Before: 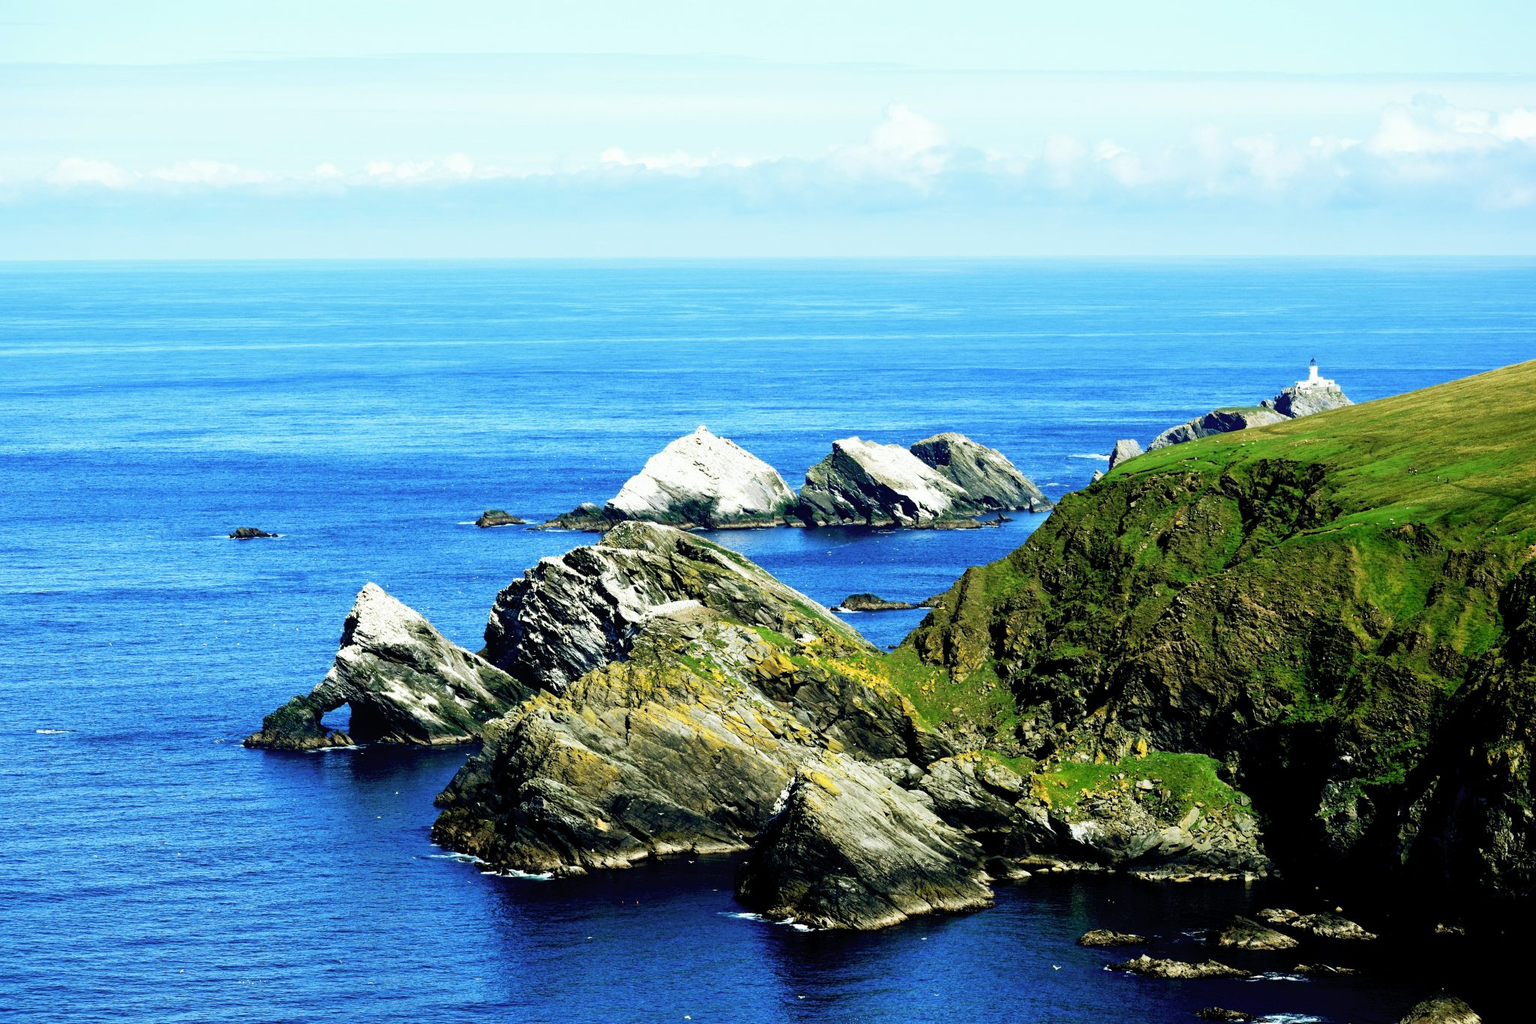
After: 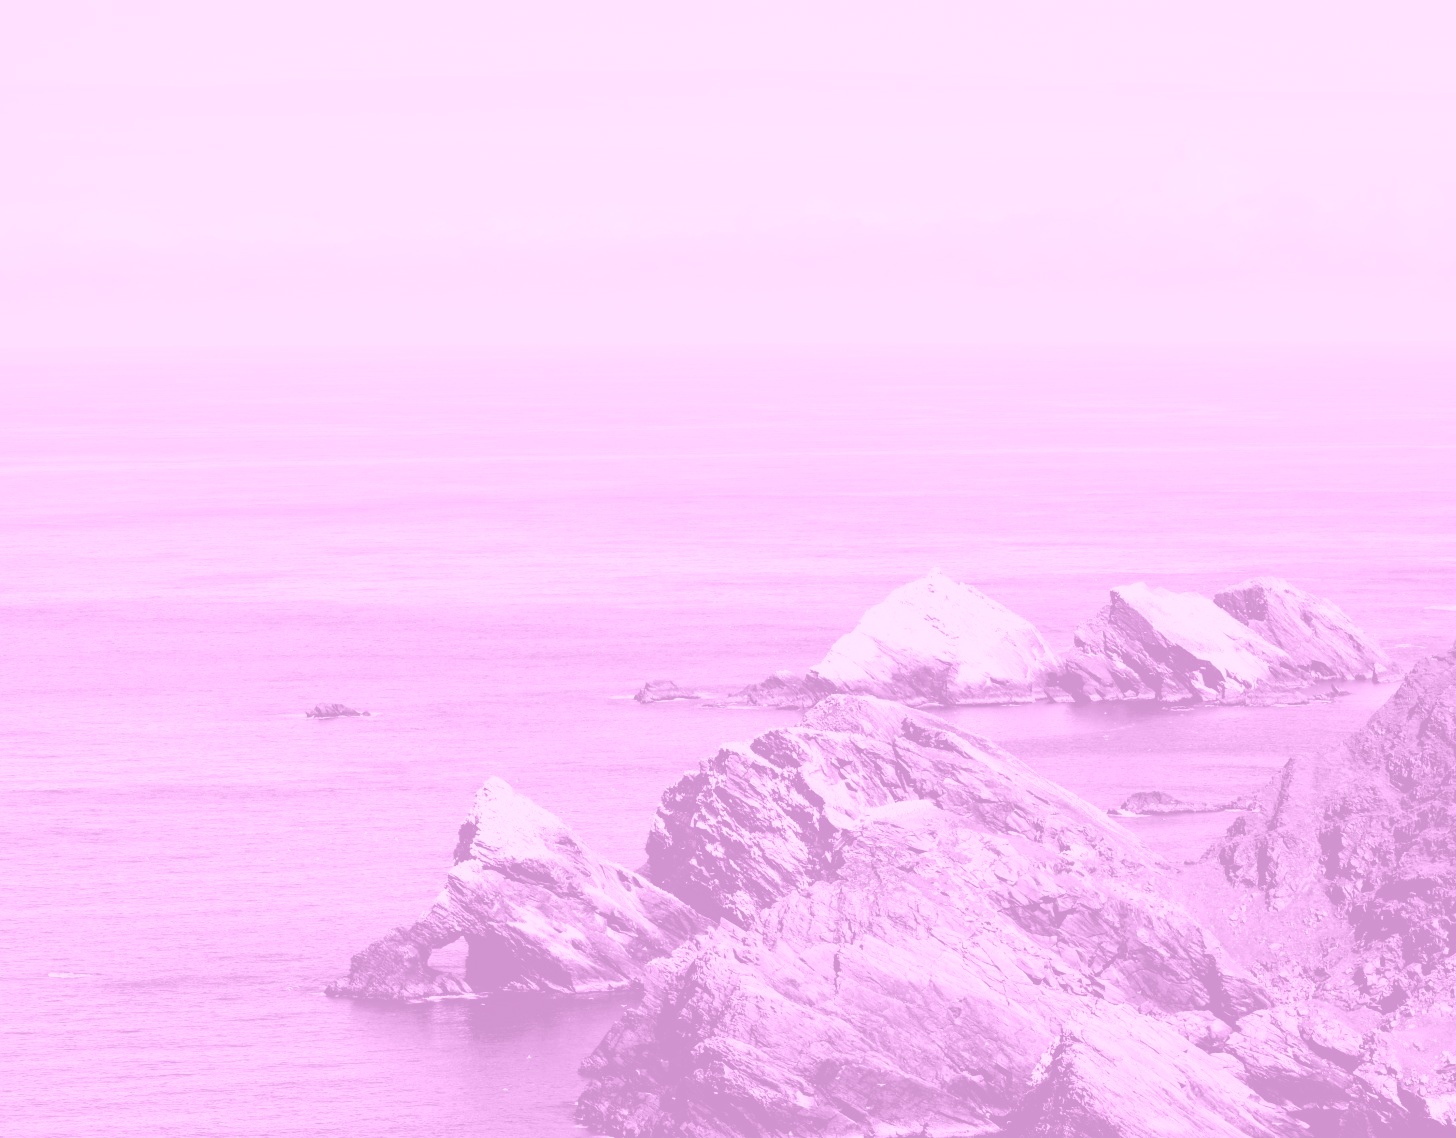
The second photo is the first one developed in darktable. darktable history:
crop: right 28.885%, bottom 16.626%
colorize: hue 331.2°, saturation 75%, source mix 30.28%, lightness 70.52%, version 1
